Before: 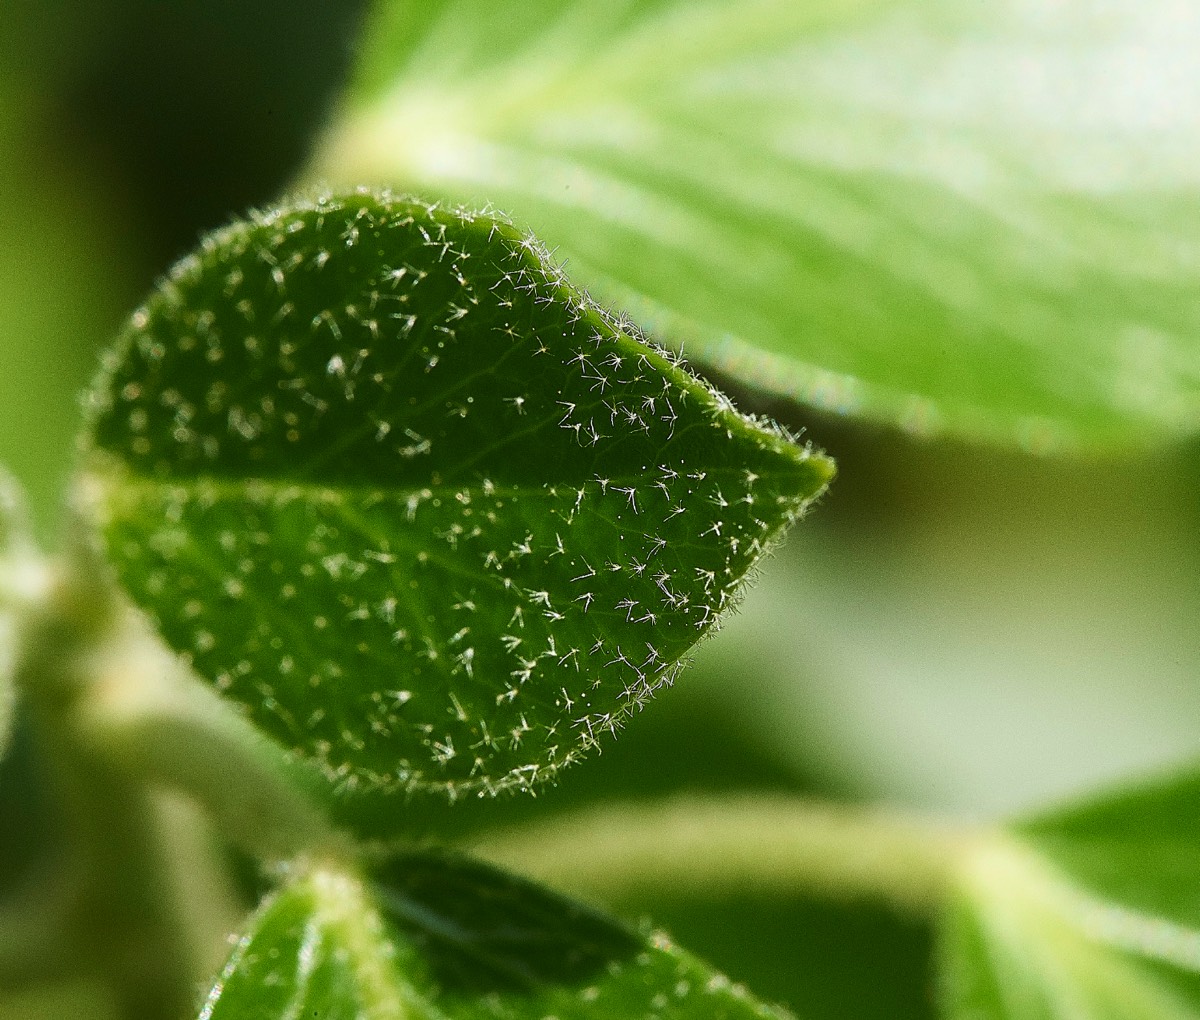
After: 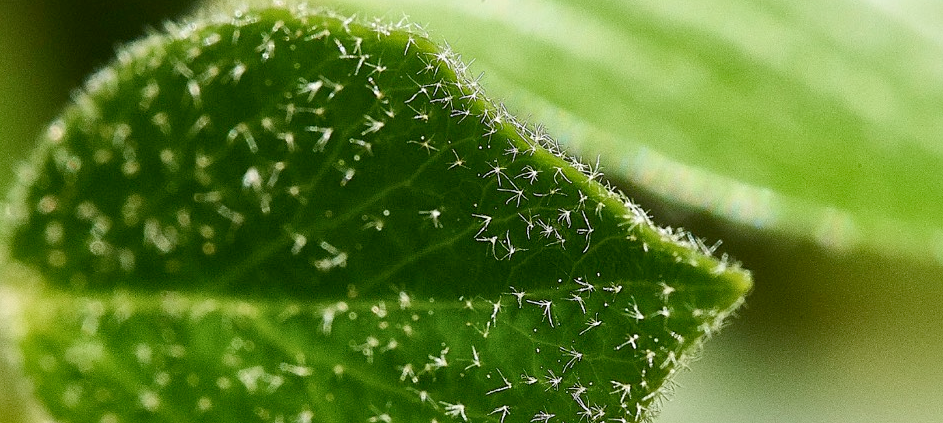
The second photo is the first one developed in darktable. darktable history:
local contrast: mode bilateral grid, contrast 20, coarseness 50, detail 150%, midtone range 0.2
crop: left 7.036%, top 18.398%, right 14.379%, bottom 40.043%
